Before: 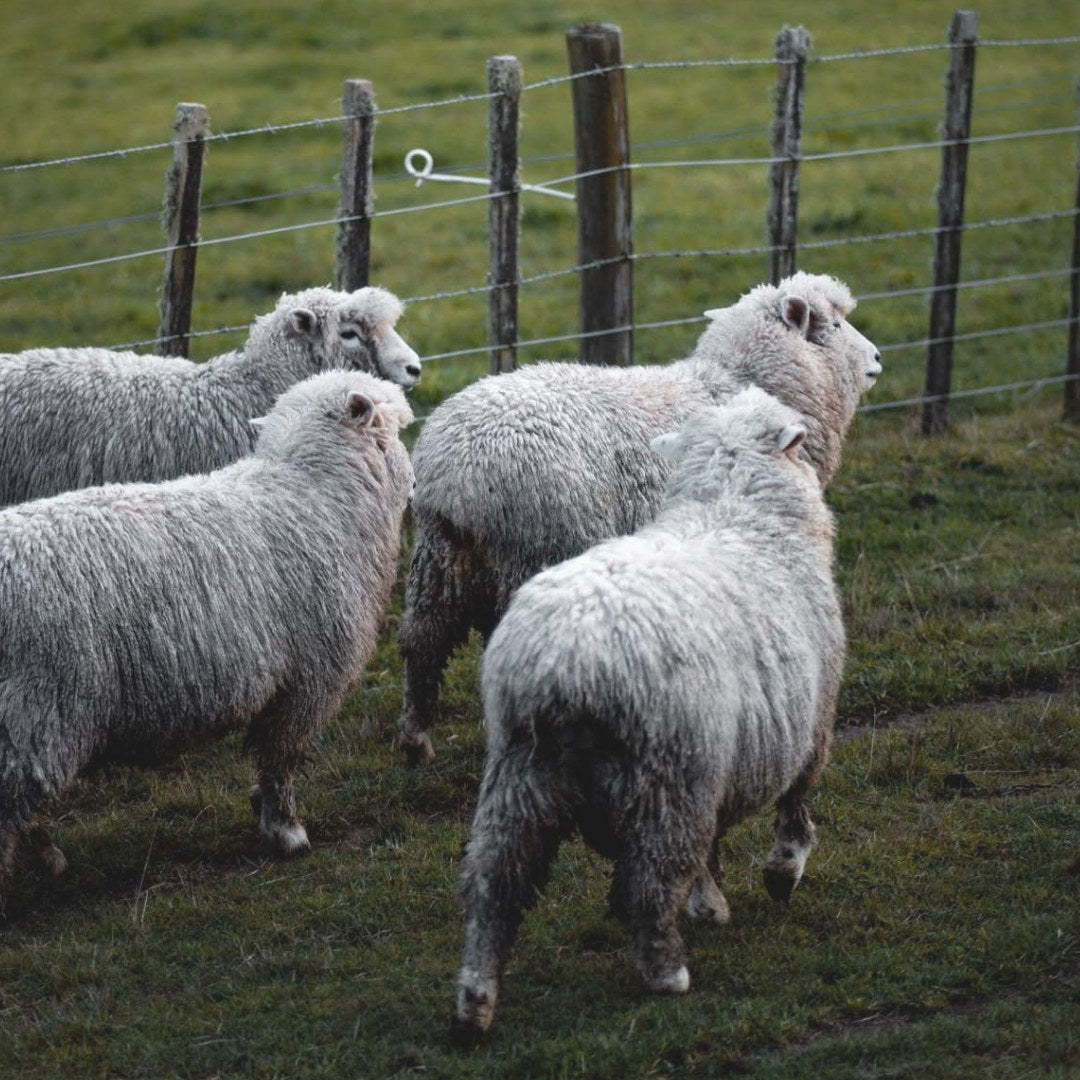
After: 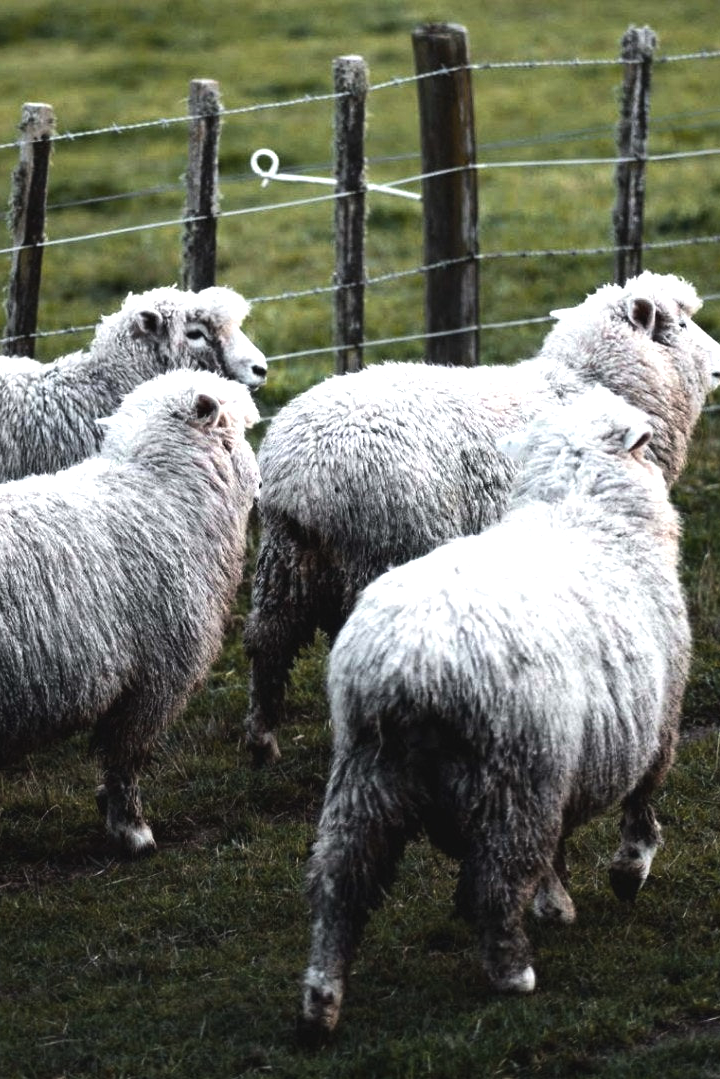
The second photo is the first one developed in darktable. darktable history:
crop and rotate: left 14.344%, right 18.982%
tone equalizer: -8 EV -1.12 EV, -7 EV -1.04 EV, -6 EV -0.875 EV, -5 EV -0.592 EV, -3 EV 0.554 EV, -2 EV 0.864 EV, -1 EV 0.999 EV, +0 EV 1.06 EV, edges refinement/feathering 500, mask exposure compensation -1.57 EV, preserve details no
